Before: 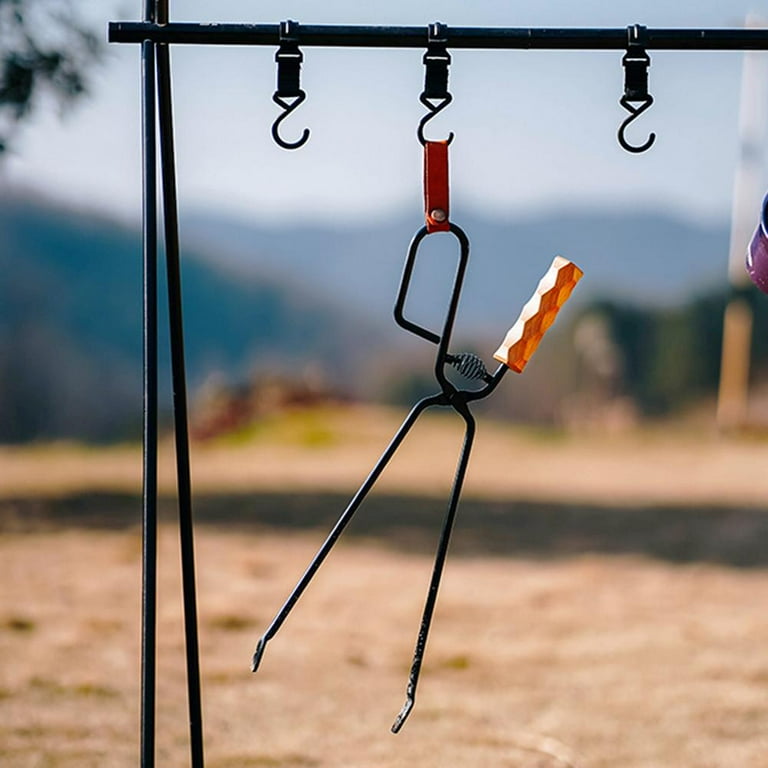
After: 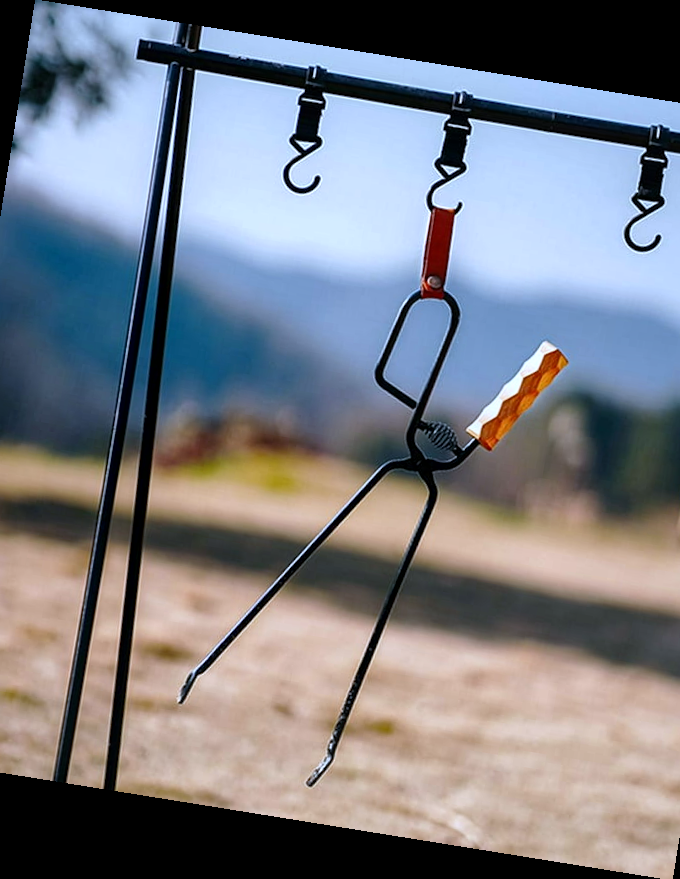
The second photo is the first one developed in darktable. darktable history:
contrast equalizer: y [[0.5, 0.5, 0.468, 0.5, 0.5, 0.5], [0.5 ×6], [0.5 ×6], [0 ×6], [0 ×6]]
rotate and perspective: rotation 9.12°, automatic cropping off
local contrast: mode bilateral grid, contrast 20, coarseness 50, detail 150%, midtone range 0.2
white balance: red 0.926, green 1.003, blue 1.133
crop: left 9.88%, right 12.664%
